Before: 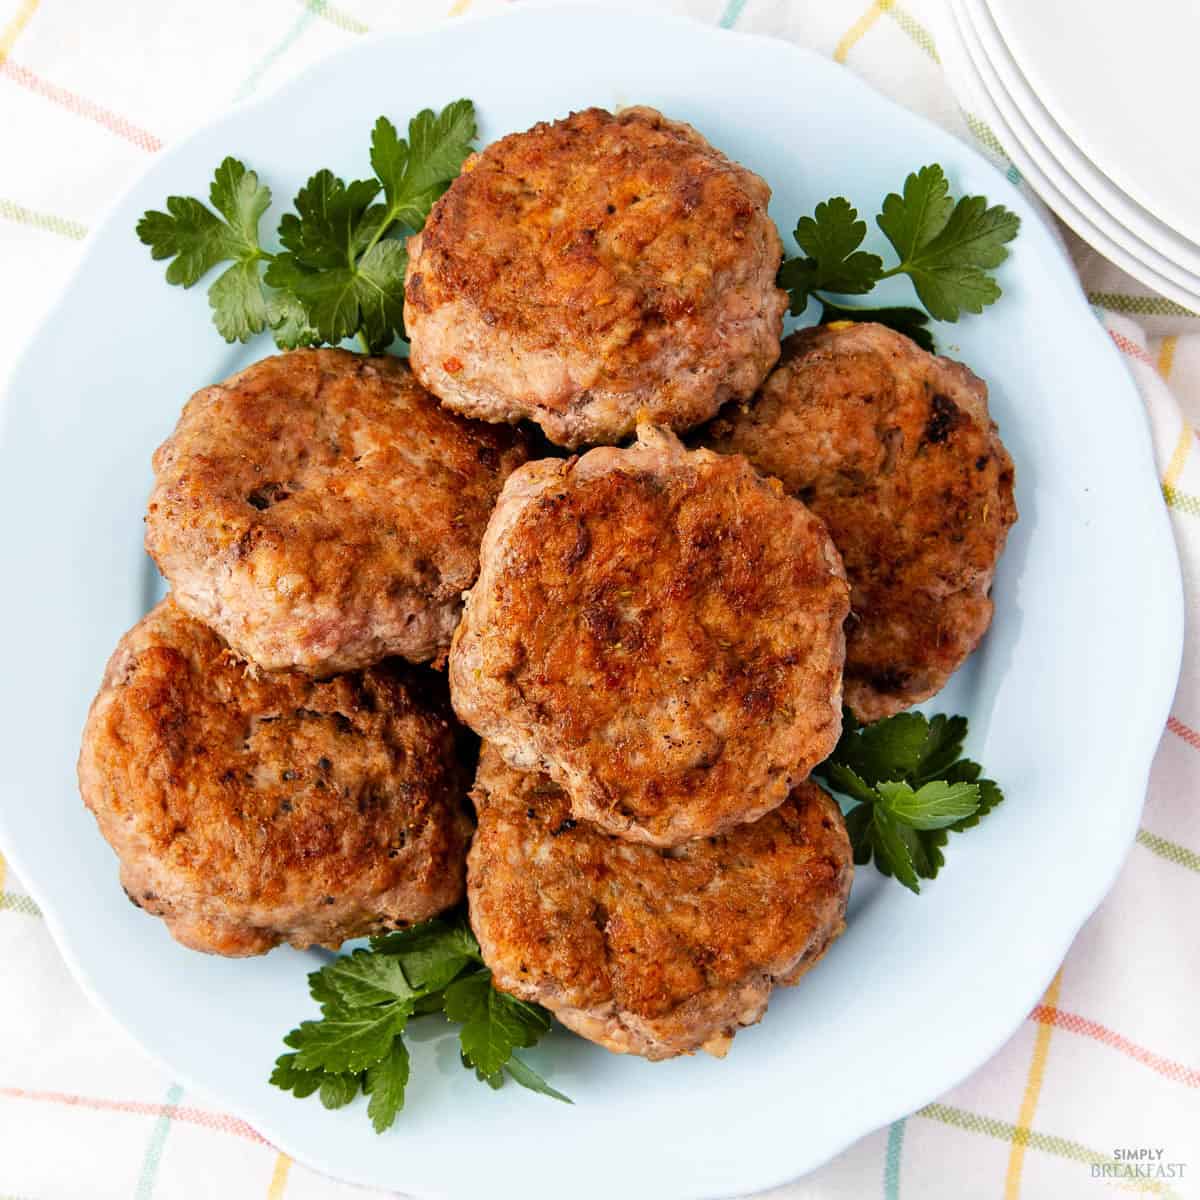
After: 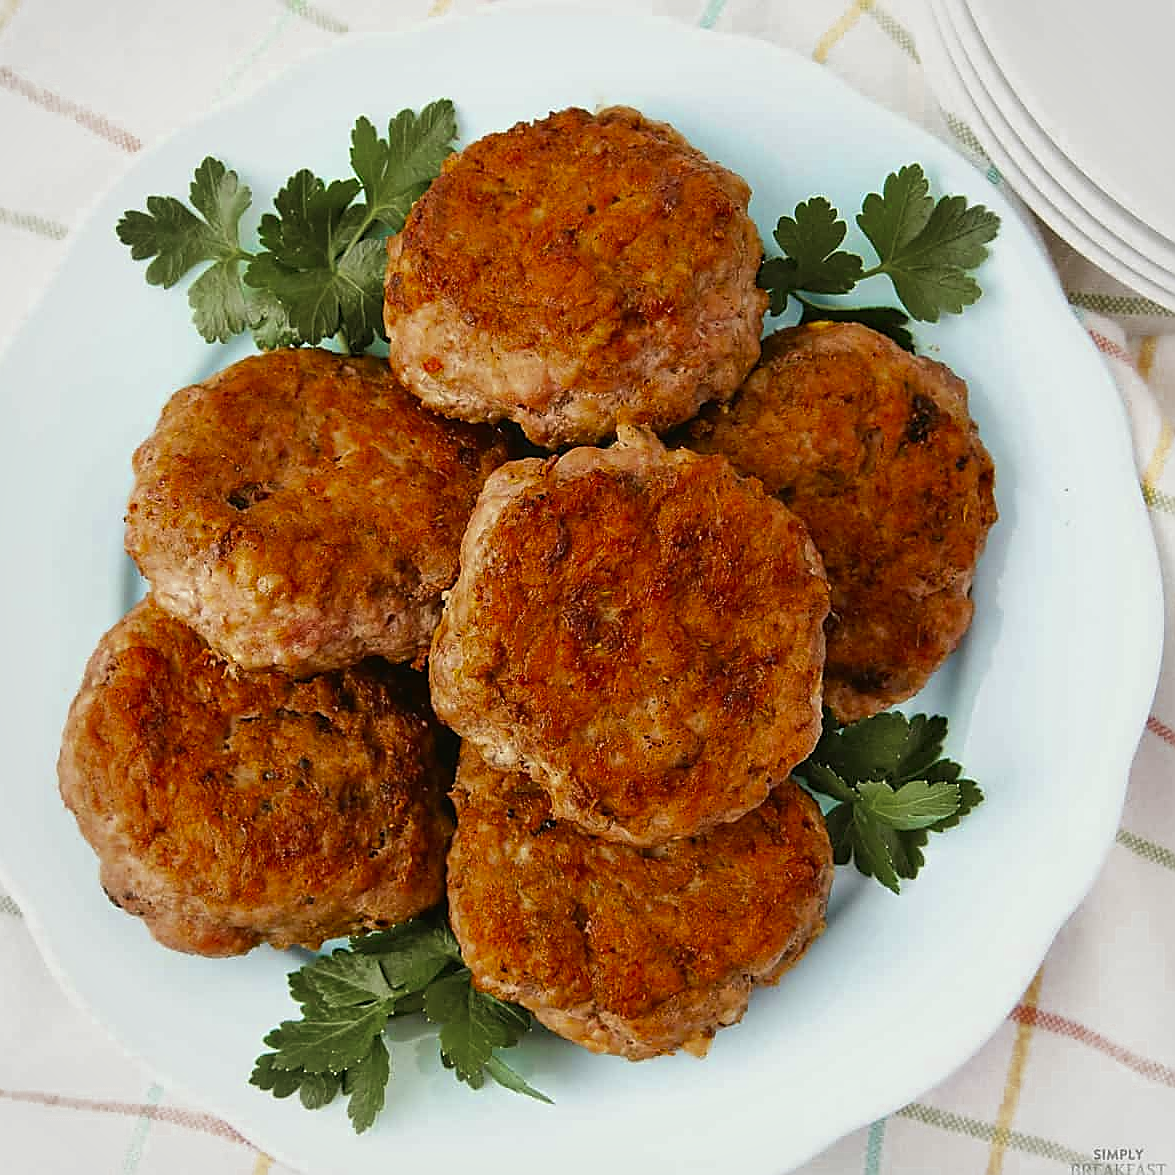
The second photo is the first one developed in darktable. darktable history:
crop: left 1.743%, right 0.268%, bottom 2.011%
color zones: curves: ch0 [(0.11, 0.396) (0.195, 0.36) (0.25, 0.5) (0.303, 0.412) (0.357, 0.544) (0.75, 0.5) (0.967, 0.328)]; ch1 [(0, 0.468) (0.112, 0.512) (0.202, 0.6) (0.25, 0.5) (0.307, 0.352) (0.357, 0.544) (0.75, 0.5) (0.963, 0.524)]
sharpen: radius 1.4, amount 1.25, threshold 0.7
color balance: mode lift, gamma, gain (sRGB), lift [1.04, 1, 1, 0.97], gamma [1.01, 1, 1, 0.97], gain [0.96, 1, 1, 0.97]
vignetting: brightness -0.167
